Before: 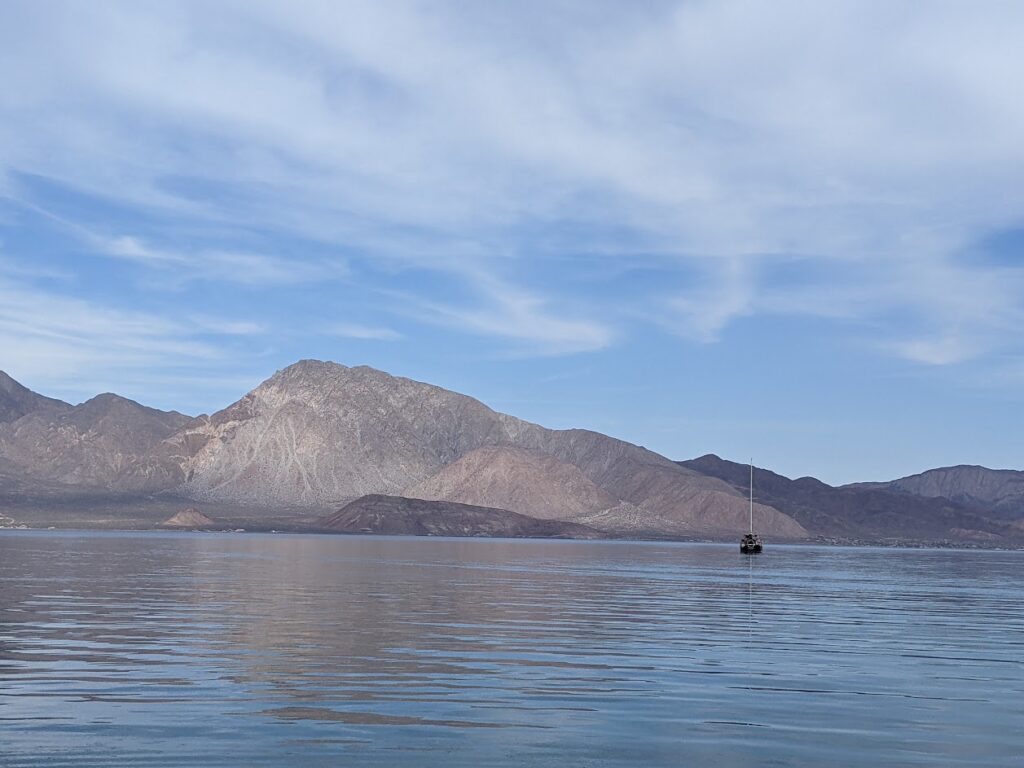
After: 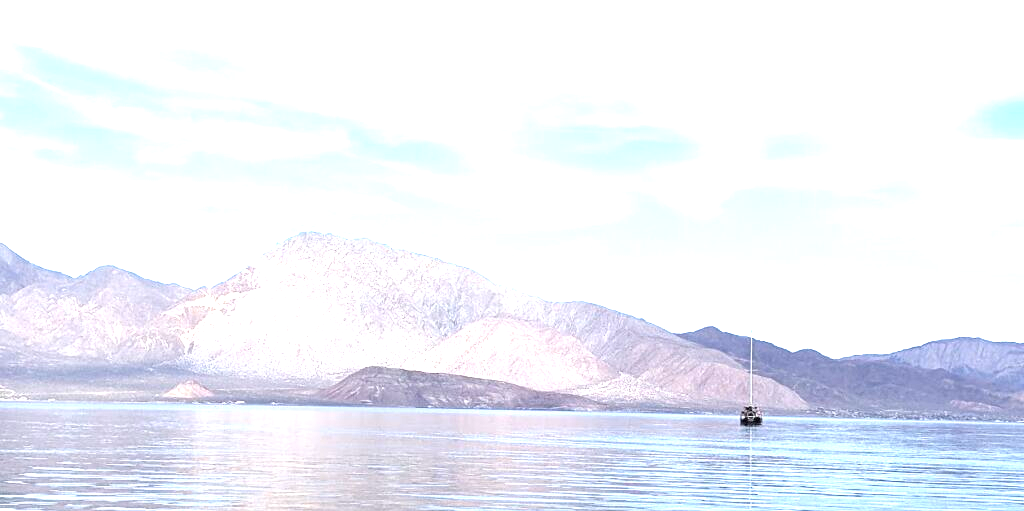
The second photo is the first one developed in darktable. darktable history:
exposure: black level correction 0, exposure 1.975 EV, compensate exposure bias true, compensate highlight preservation false
crop: top 16.727%, bottom 16.727%
